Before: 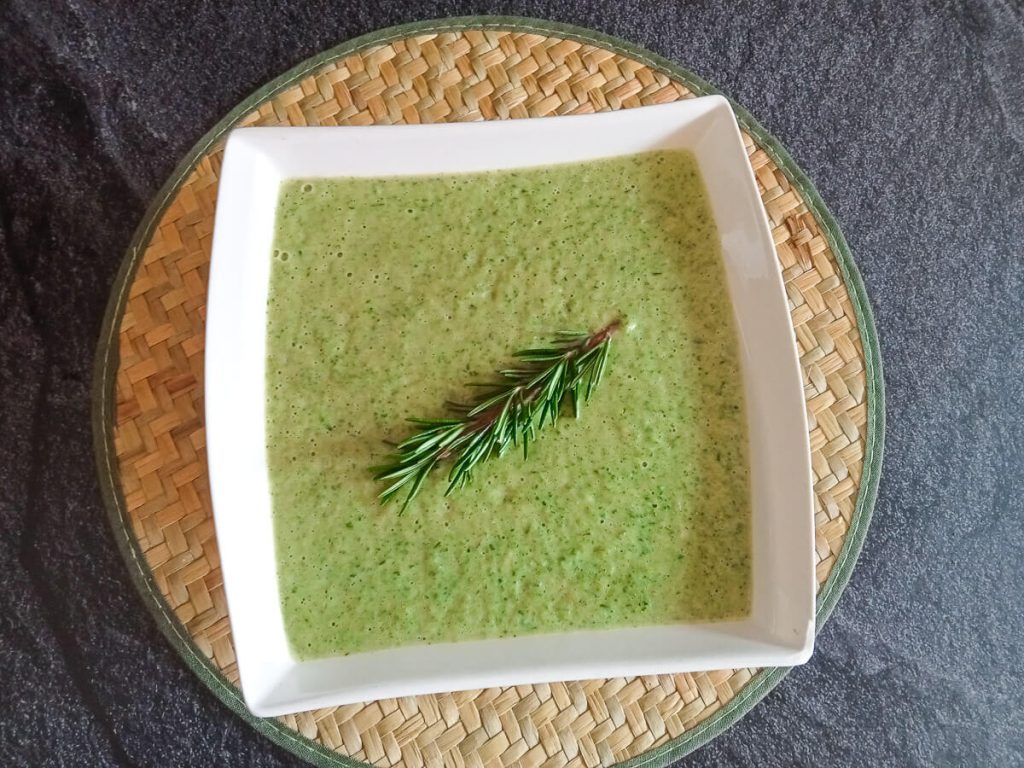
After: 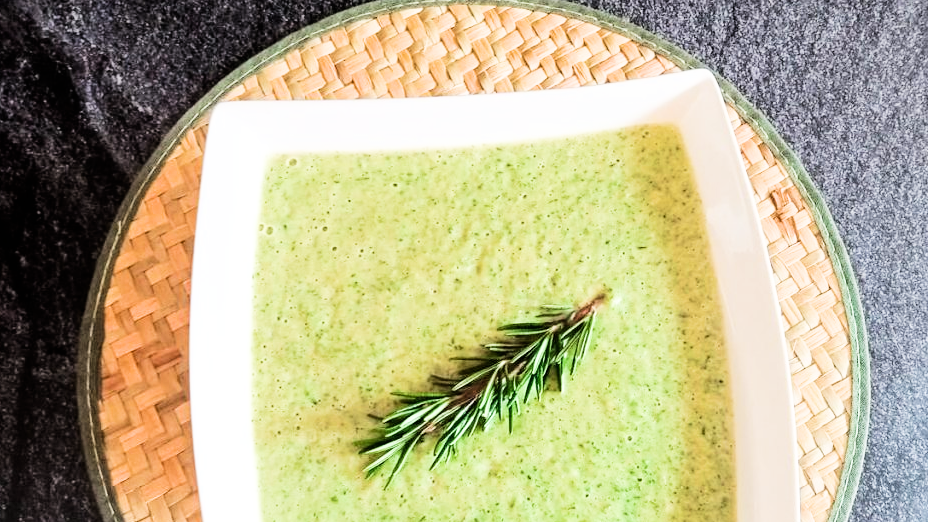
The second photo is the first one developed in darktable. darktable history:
exposure: black level correction 0, exposure 1.1 EV, compensate exposure bias true, compensate highlight preservation false
crop: left 1.509%, top 3.452%, right 7.696%, bottom 28.452%
filmic rgb: black relative exposure -5 EV, hardness 2.88, contrast 1.4, highlights saturation mix -30%
tone equalizer: -8 EV -0.417 EV, -7 EV -0.389 EV, -6 EV -0.333 EV, -5 EV -0.222 EV, -3 EV 0.222 EV, -2 EV 0.333 EV, -1 EV 0.389 EV, +0 EV 0.417 EV, edges refinement/feathering 500, mask exposure compensation -1.57 EV, preserve details no
